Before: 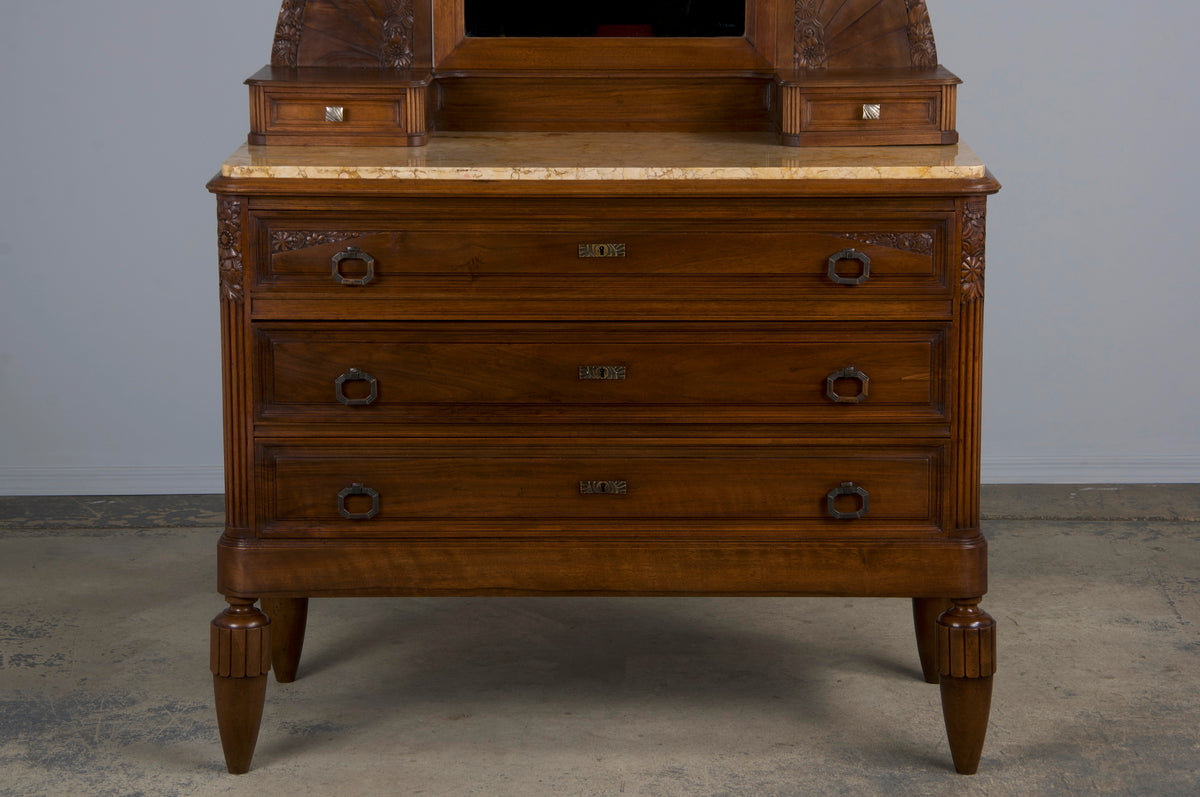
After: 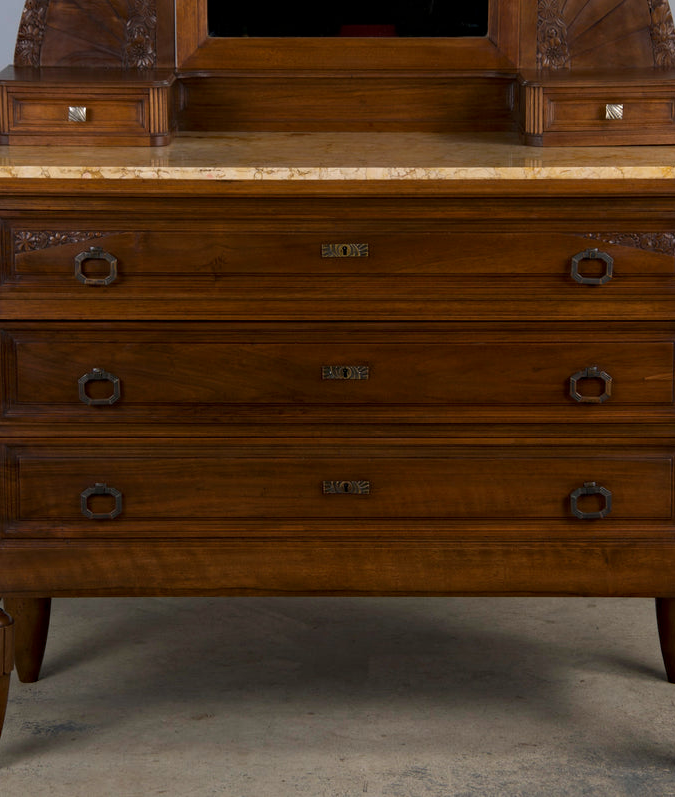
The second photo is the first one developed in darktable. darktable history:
haze removal: compatibility mode true, adaptive false
crop: left 21.496%, right 22.254%
